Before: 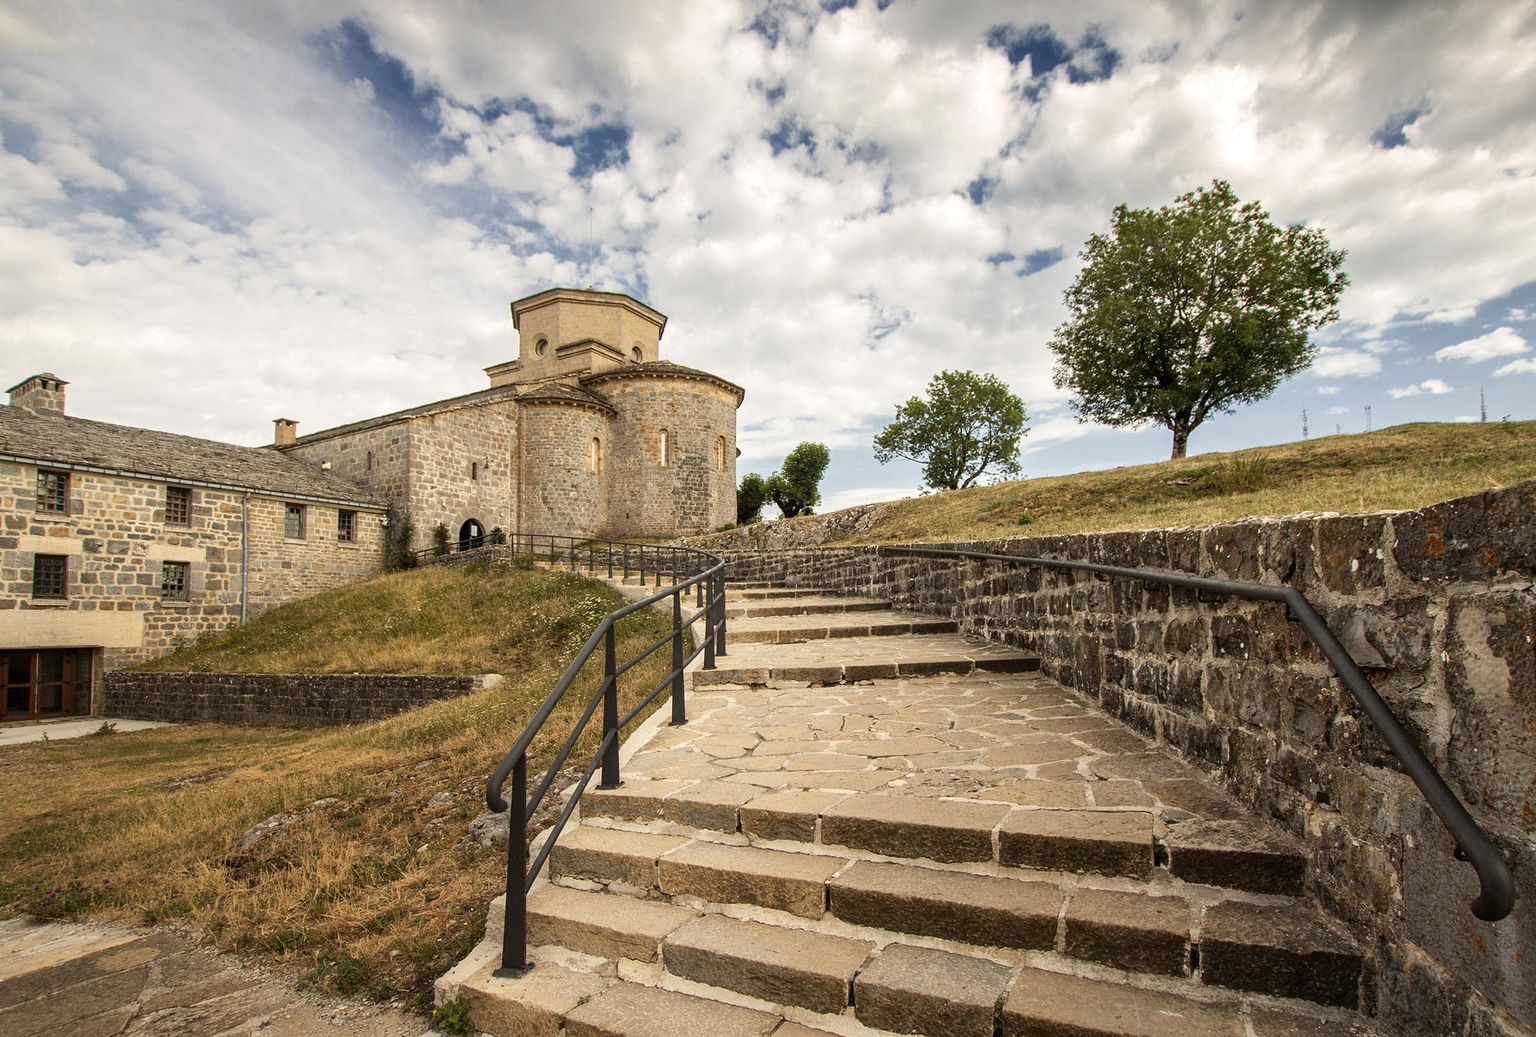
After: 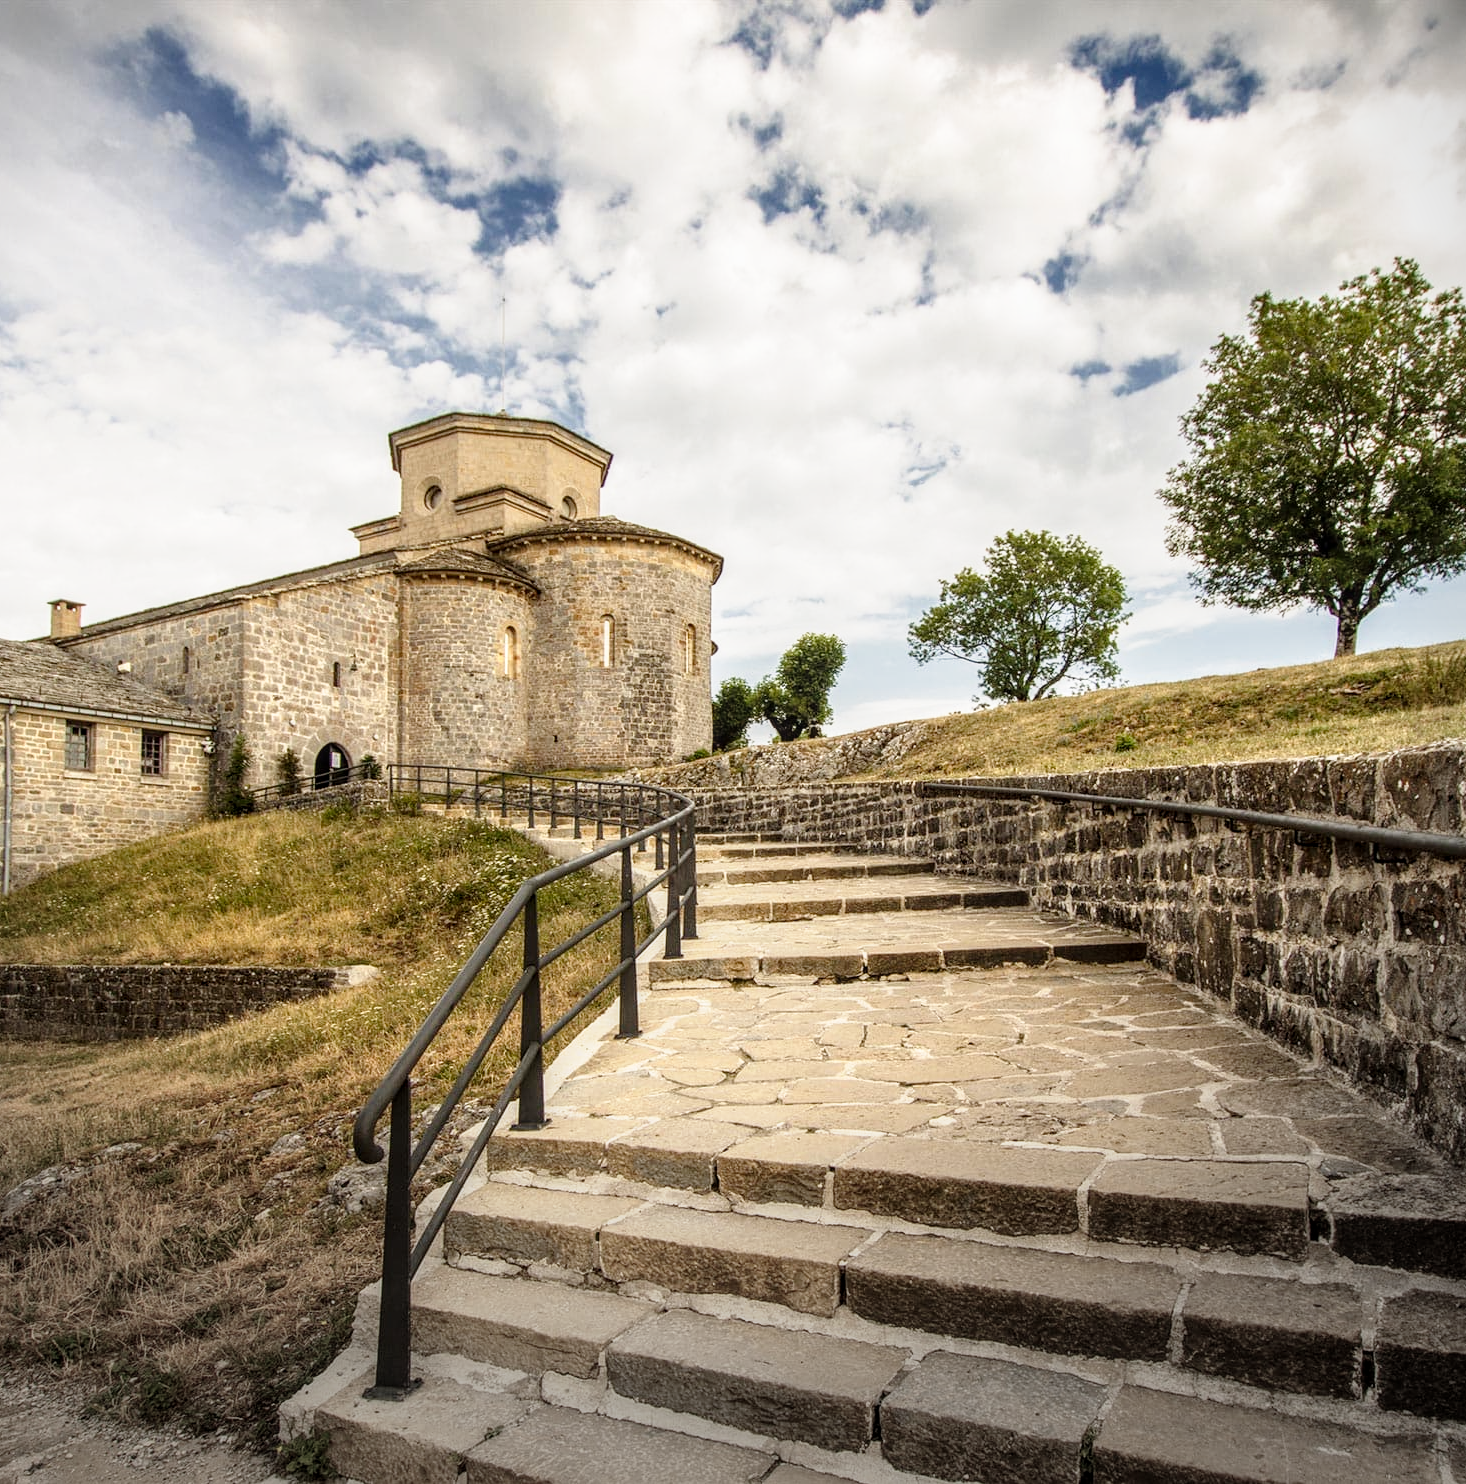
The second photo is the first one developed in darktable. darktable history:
tone curve: curves: ch0 [(0, 0) (0.091, 0.077) (0.389, 0.458) (0.745, 0.82) (0.844, 0.908) (0.909, 0.942) (1, 0.973)]; ch1 [(0, 0) (0.437, 0.404) (0.5, 0.5) (0.529, 0.55) (0.58, 0.6) (0.616, 0.649) (1, 1)]; ch2 [(0, 0) (0.442, 0.415) (0.5, 0.5) (0.535, 0.557) (0.585, 0.62) (1, 1)], preserve colors none
local contrast: on, module defaults
crop and rotate: left 15.614%, right 17.722%
vignetting: fall-off start 97.18%, center (-0.063, -0.315), width/height ratio 1.179, unbound false
